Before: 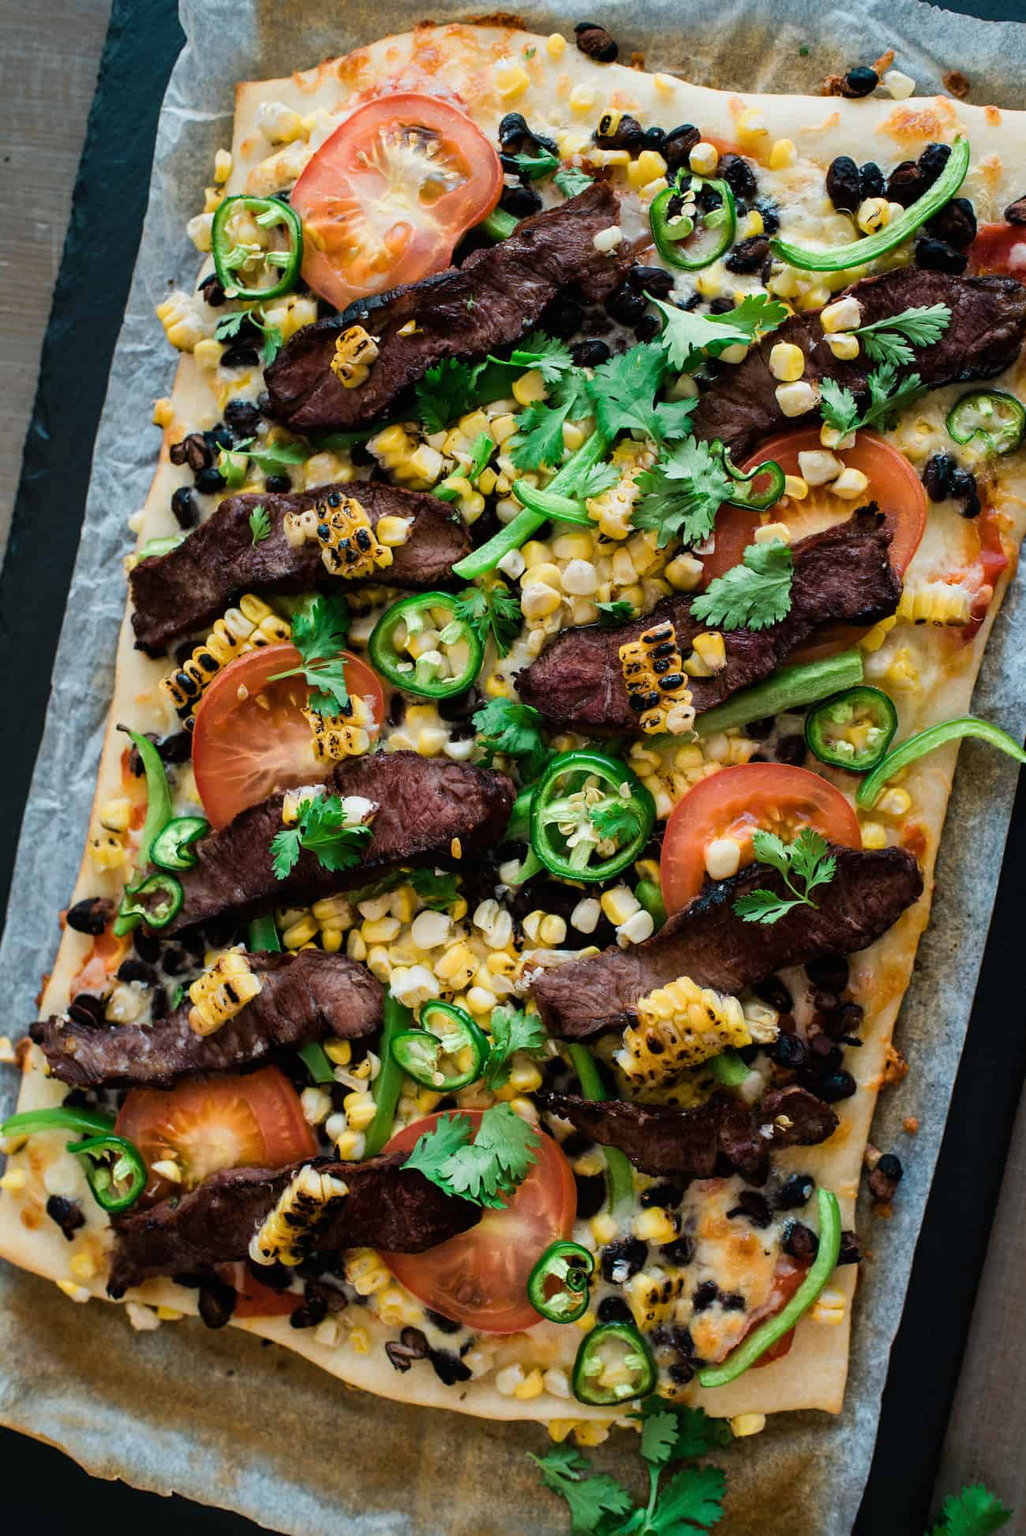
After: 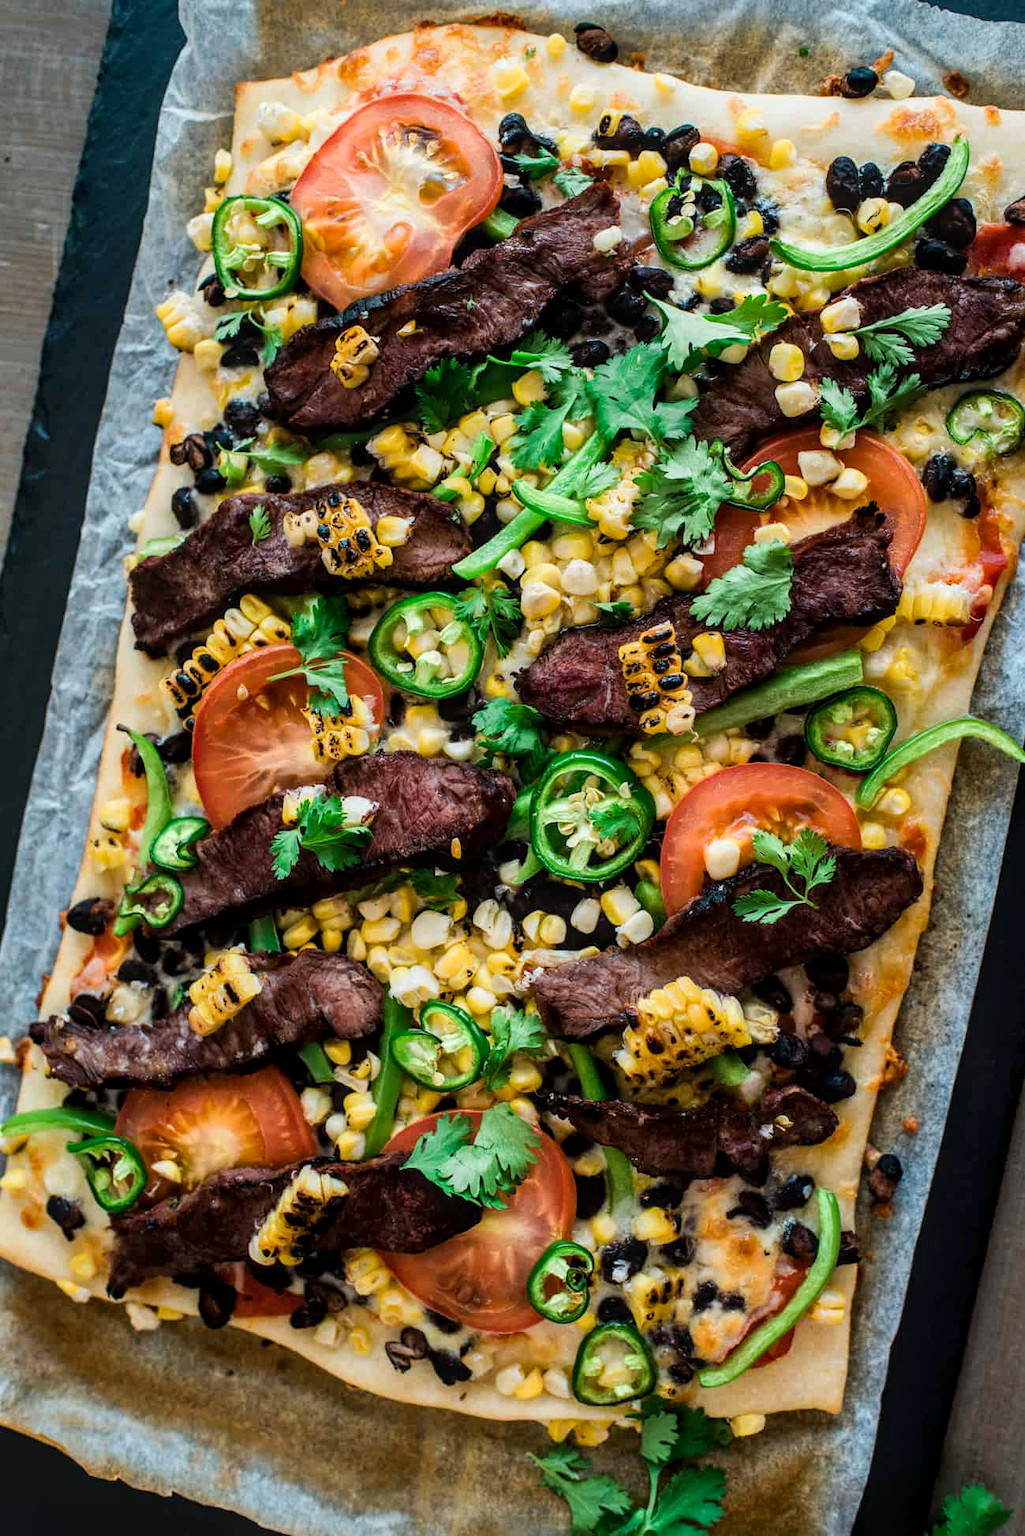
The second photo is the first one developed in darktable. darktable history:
contrast brightness saturation: contrast 0.099, brightness 0.033, saturation 0.091
local contrast: on, module defaults
